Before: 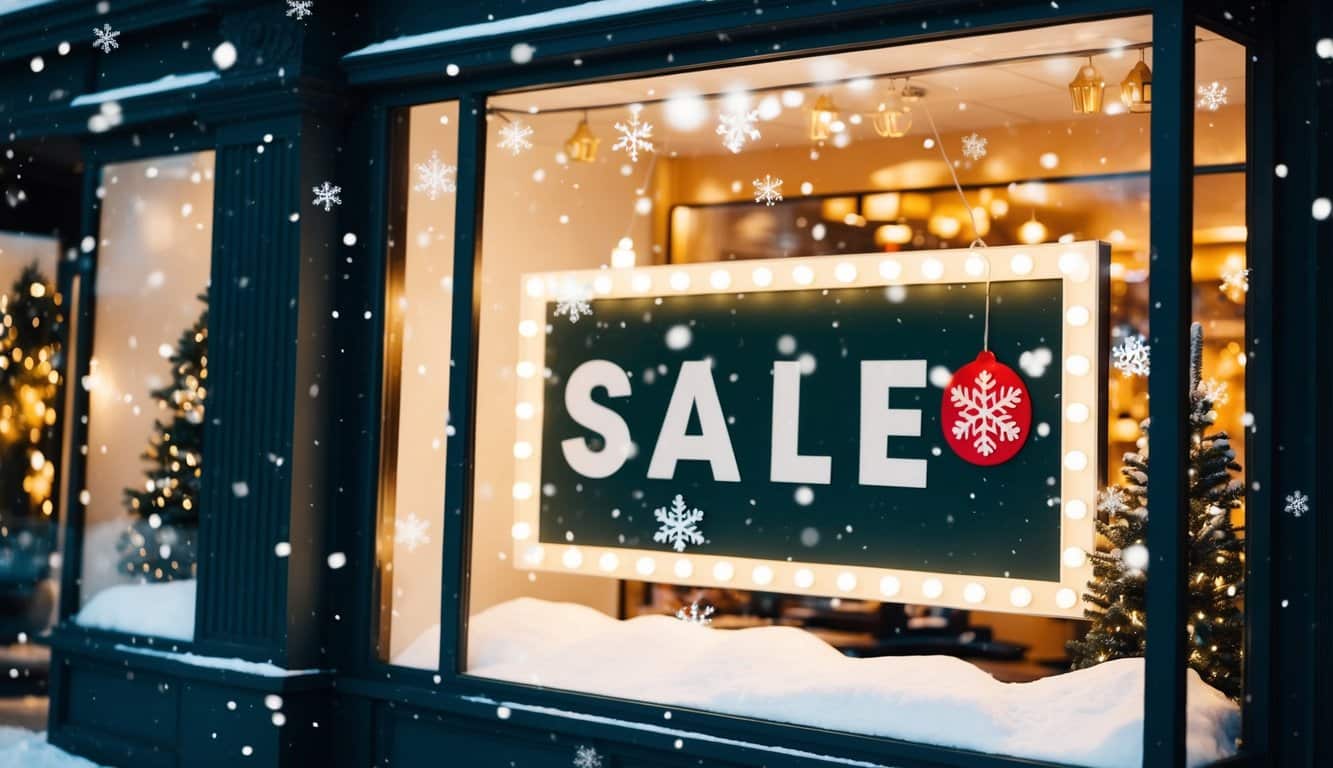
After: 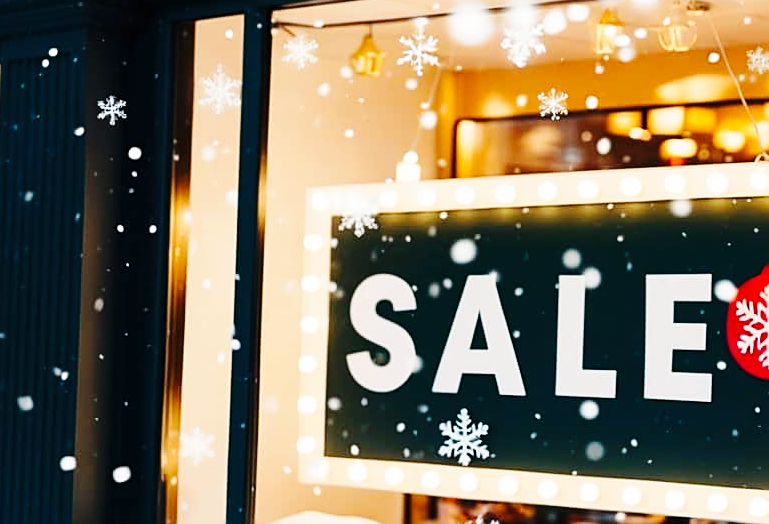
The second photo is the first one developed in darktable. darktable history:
crop: left 16.202%, top 11.208%, right 26.045%, bottom 20.557%
sharpen: on, module defaults
base curve: curves: ch0 [(0, 0) (0.036, 0.025) (0.121, 0.166) (0.206, 0.329) (0.605, 0.79) (1, 1)], preserve colors none
